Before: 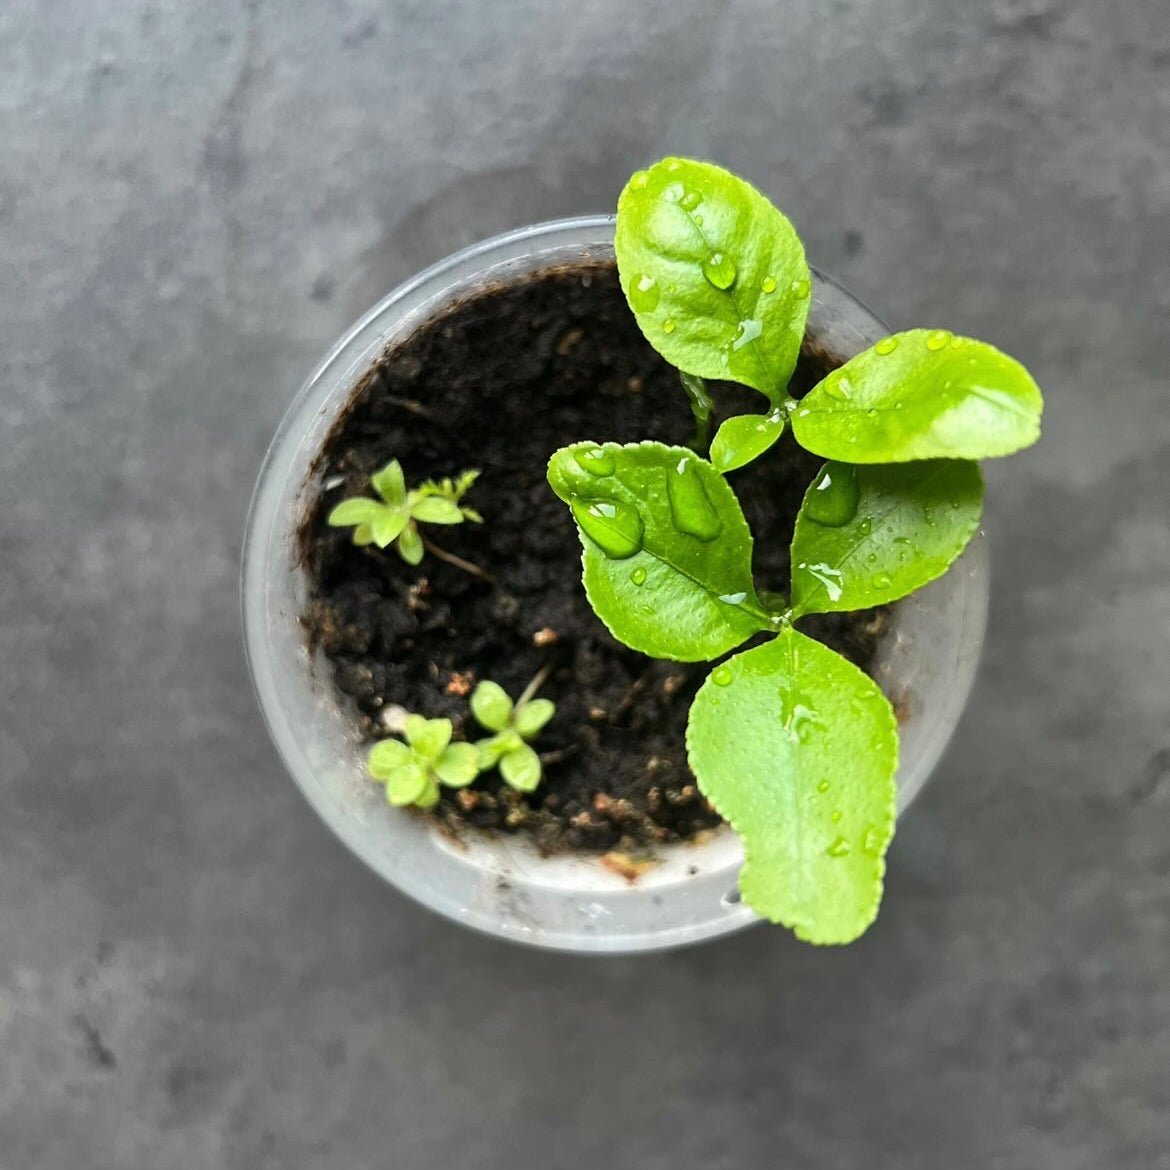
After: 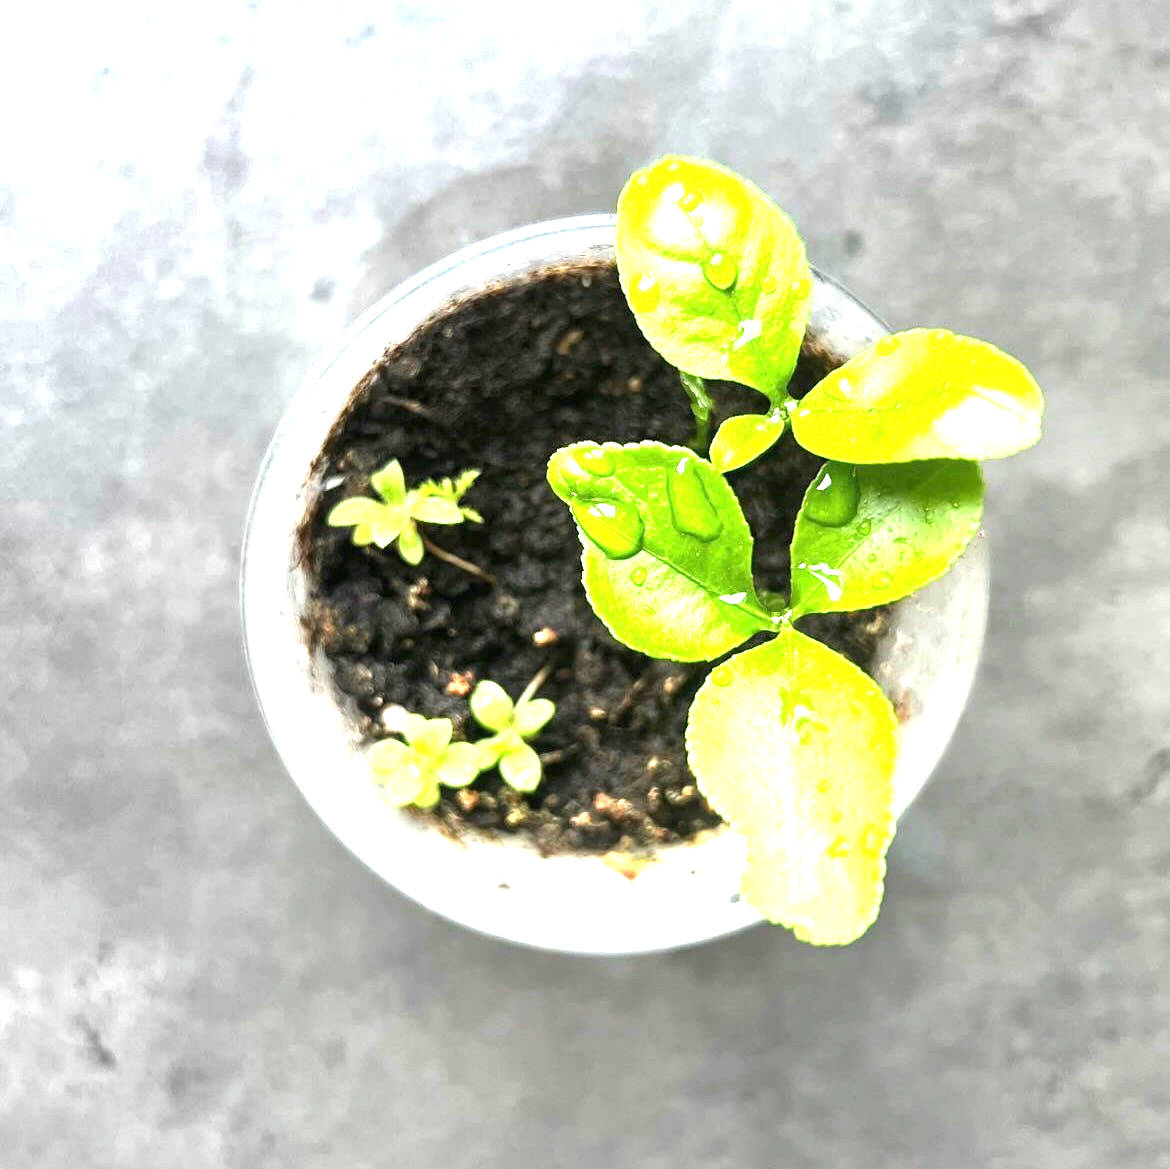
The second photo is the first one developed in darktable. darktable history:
crop: bottom 0.071%
exposure: black level correction 0, exposure 1.75 EV, compensate exposure bias true, compensate highlight preservation false
